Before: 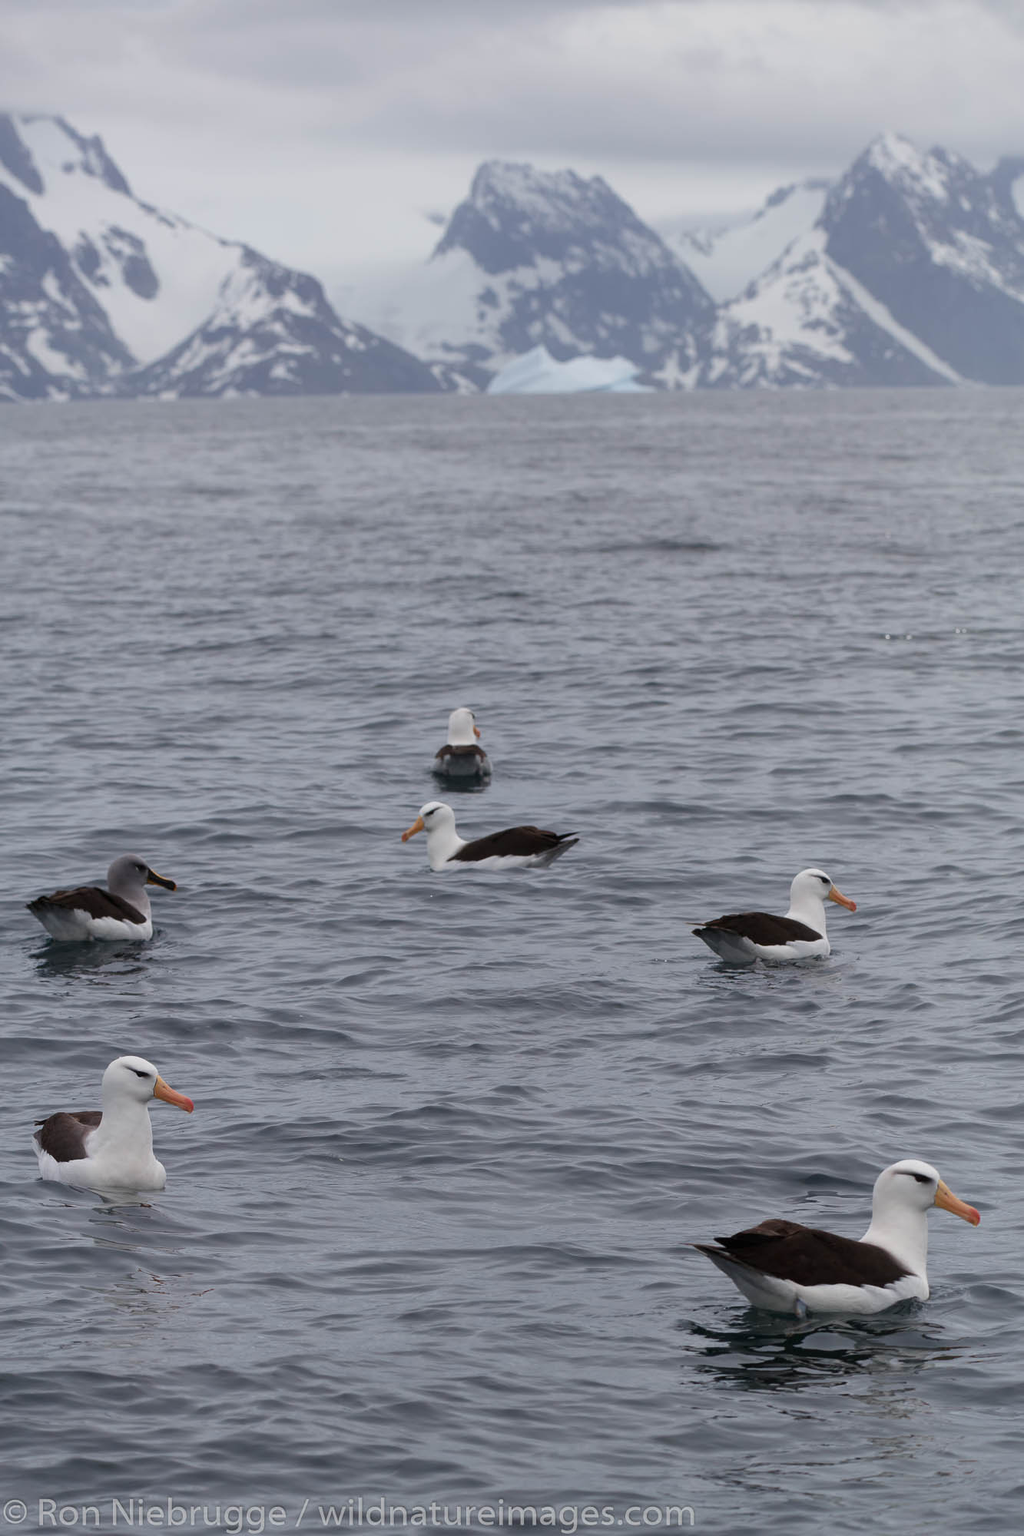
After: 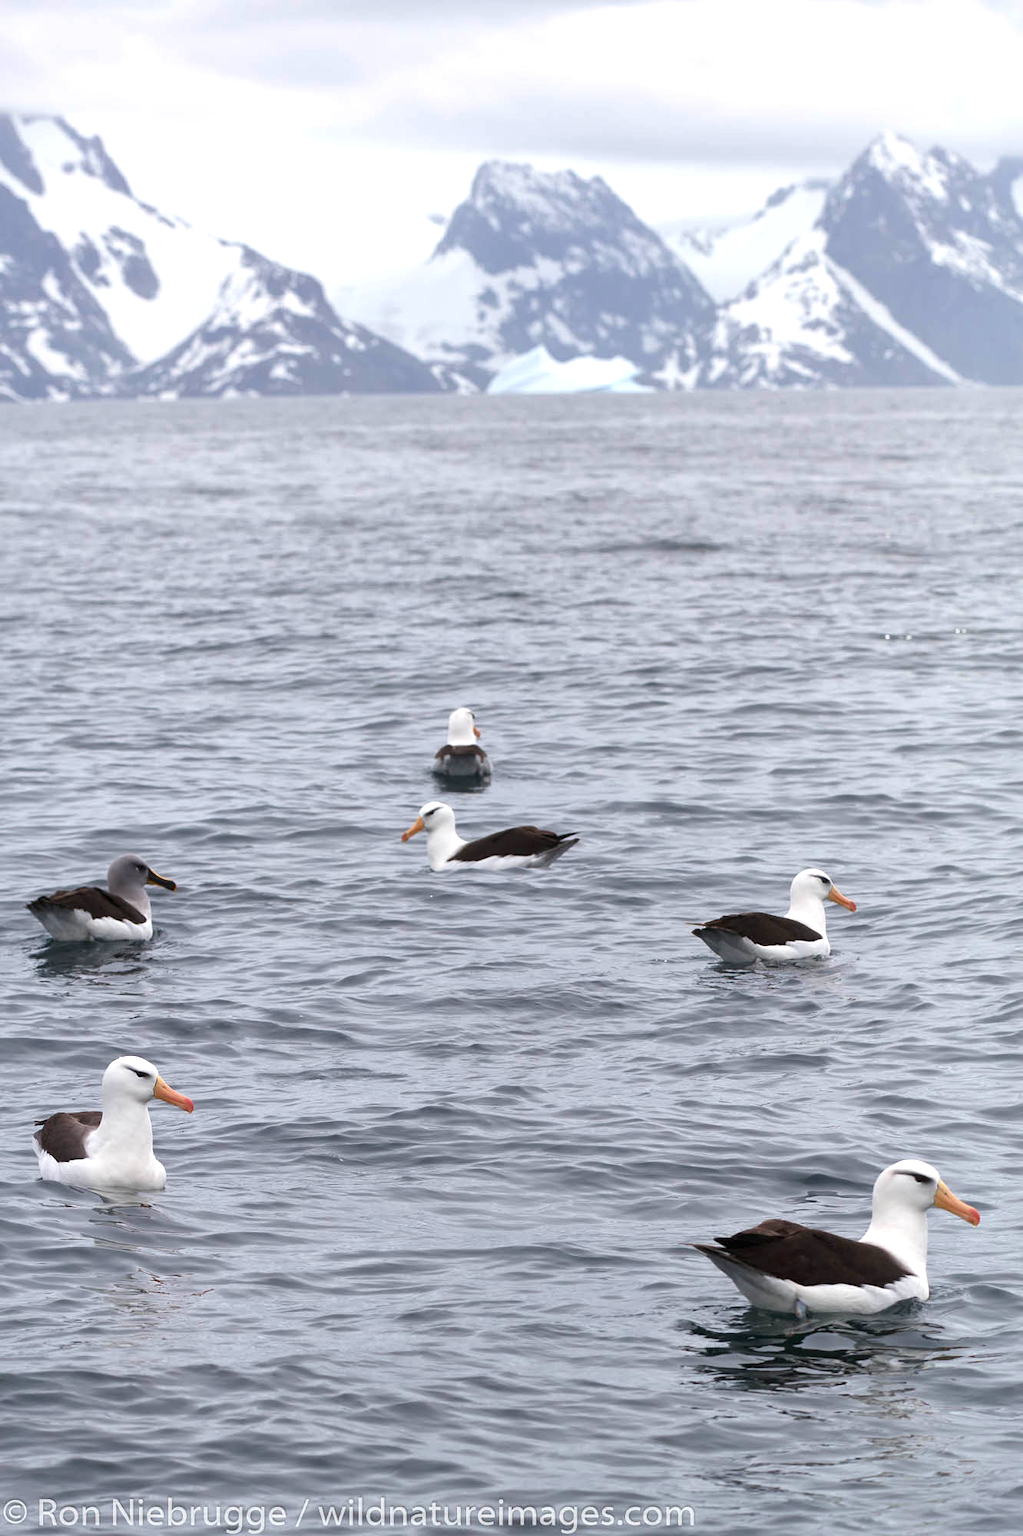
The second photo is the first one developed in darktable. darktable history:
exposure: black level correction 0, exposure 0.894 EV, compensate exposure bias true, compensate highlight preservation false
local contrast: mode bilateral grid, contrast 20, coarseness 50, detail 120%, midtone range 0.2
